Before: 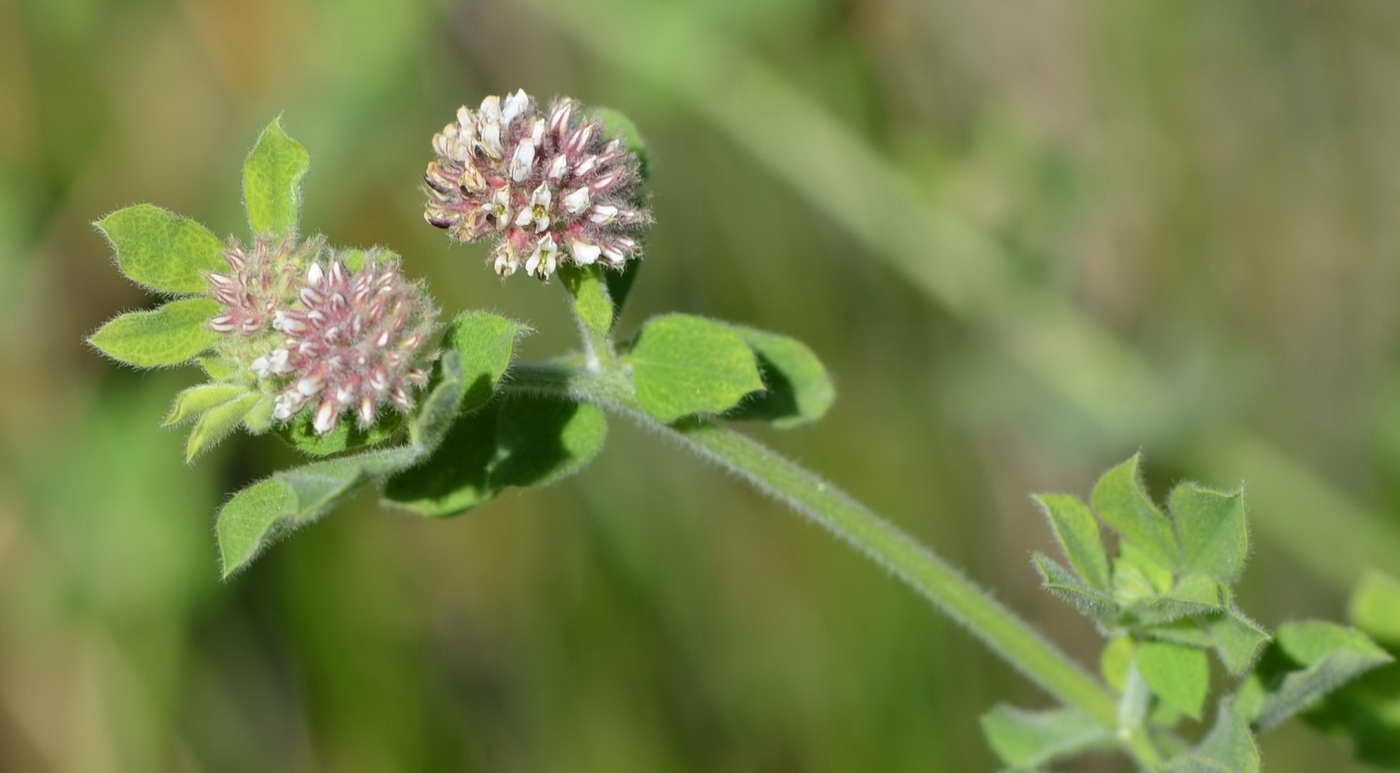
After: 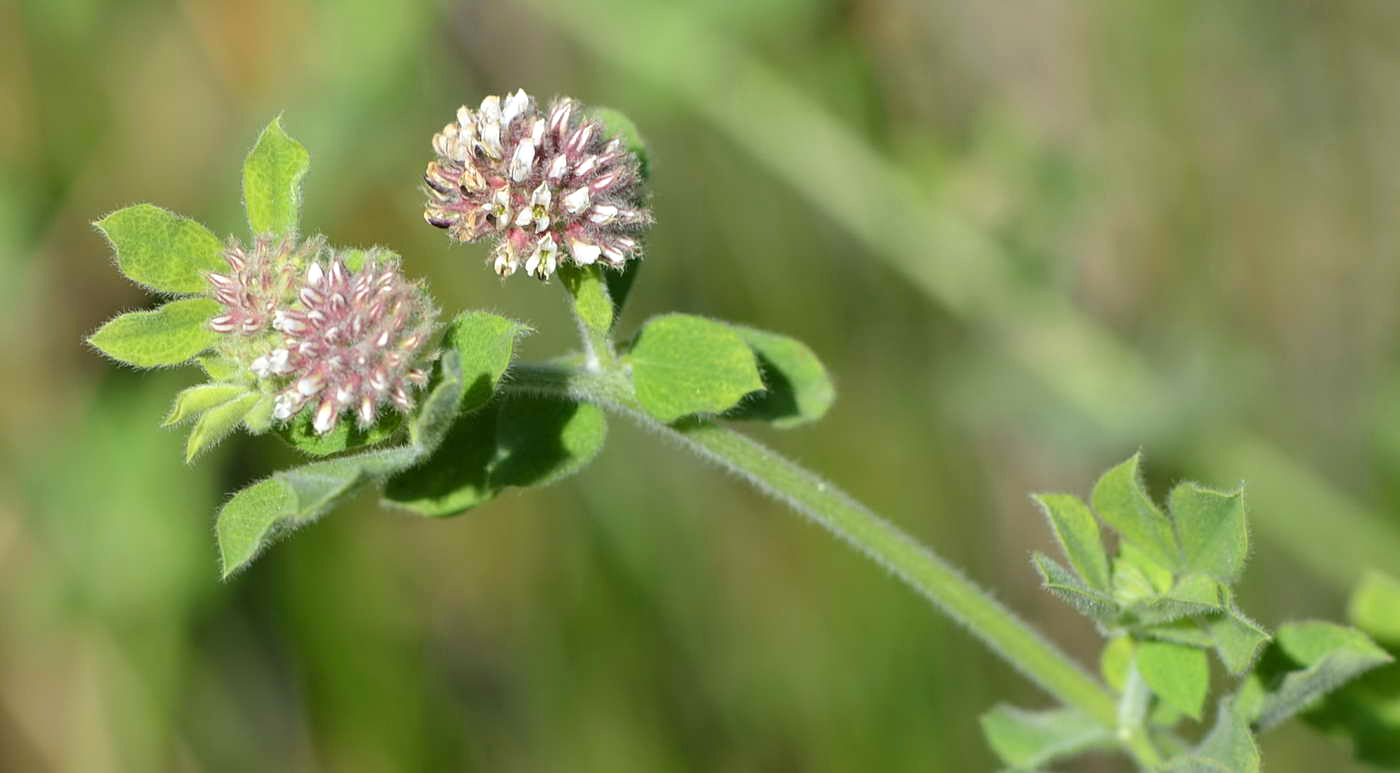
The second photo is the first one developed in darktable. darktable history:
exposure: exposure 0.203 EV, compensate highlight preservation false
sharpen: amount 0.213
